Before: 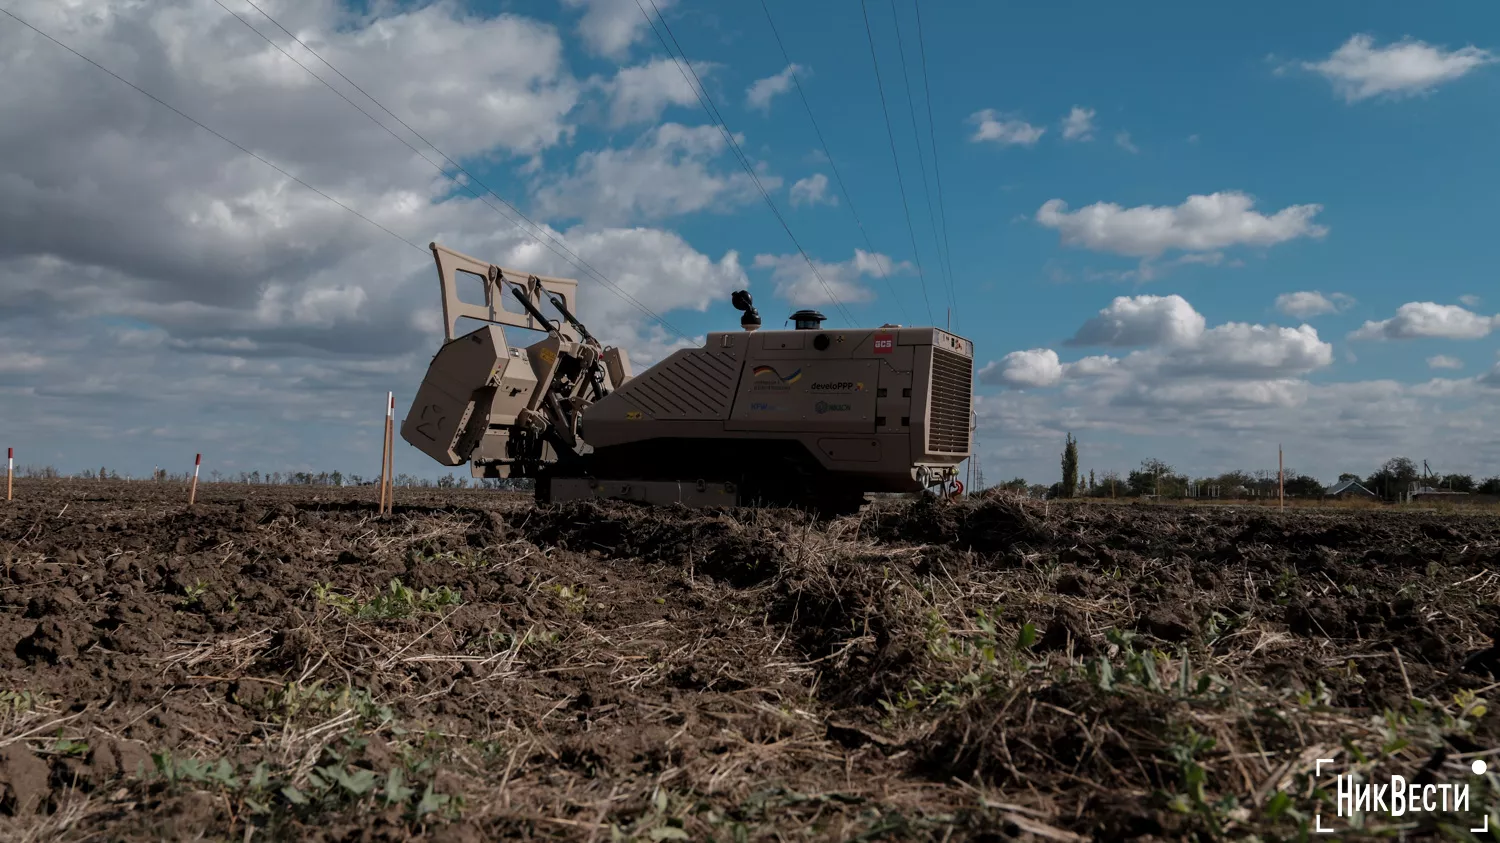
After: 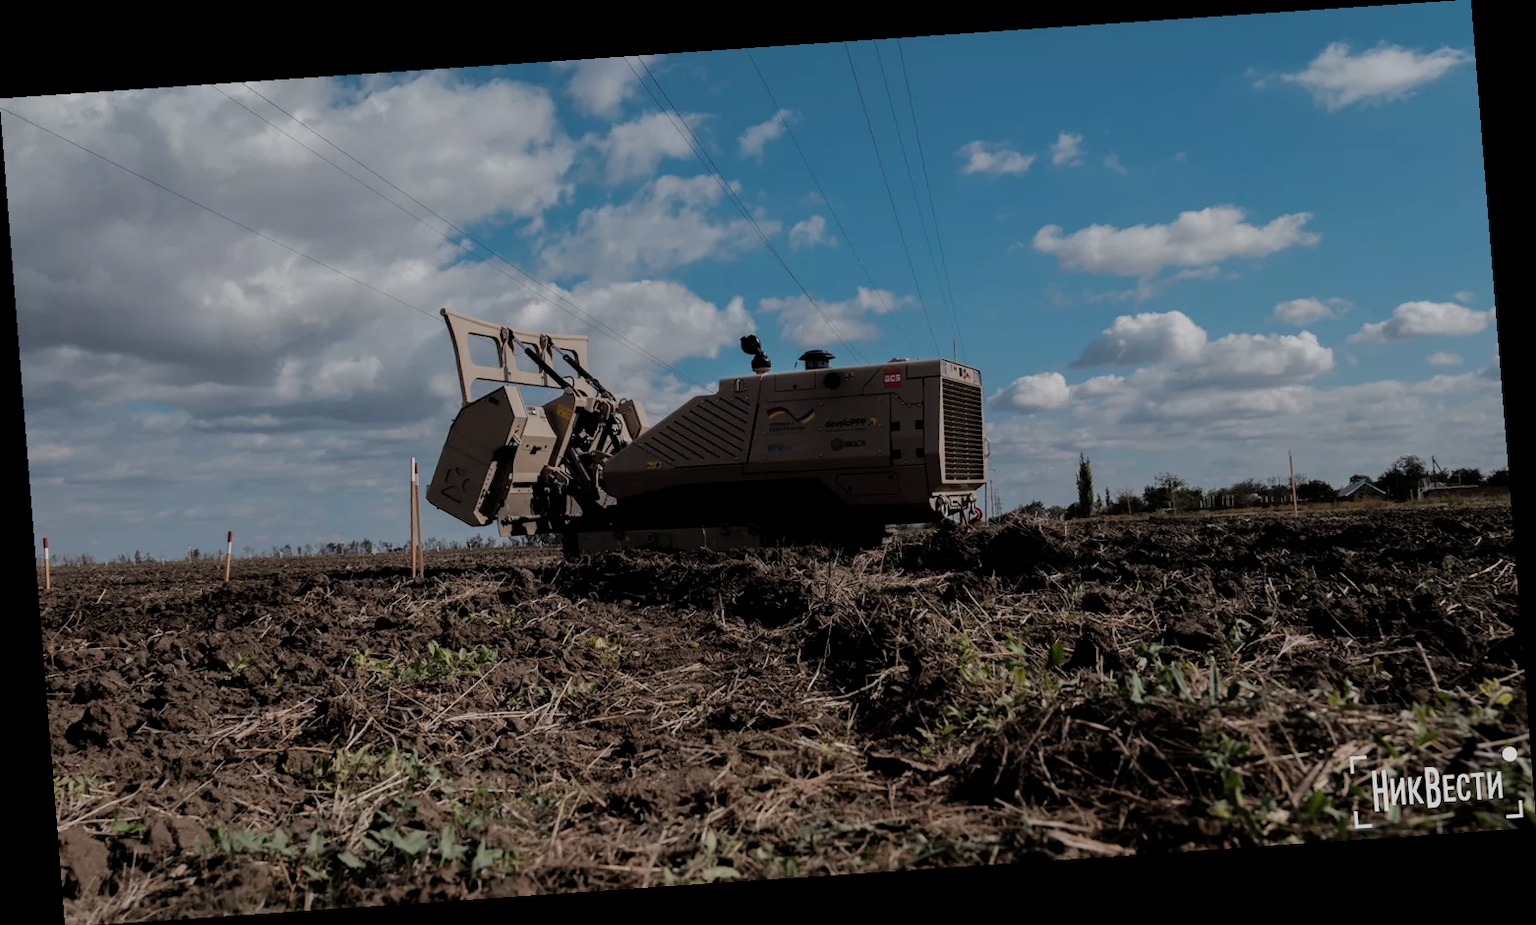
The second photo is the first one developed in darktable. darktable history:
filmic rgb: black relative exposure -7.32 EV, white relative exposure 5.09 EV, hardness 3.2
rotate and perspective: rotation -4.2°, shear 0.006, automatic cropping off
